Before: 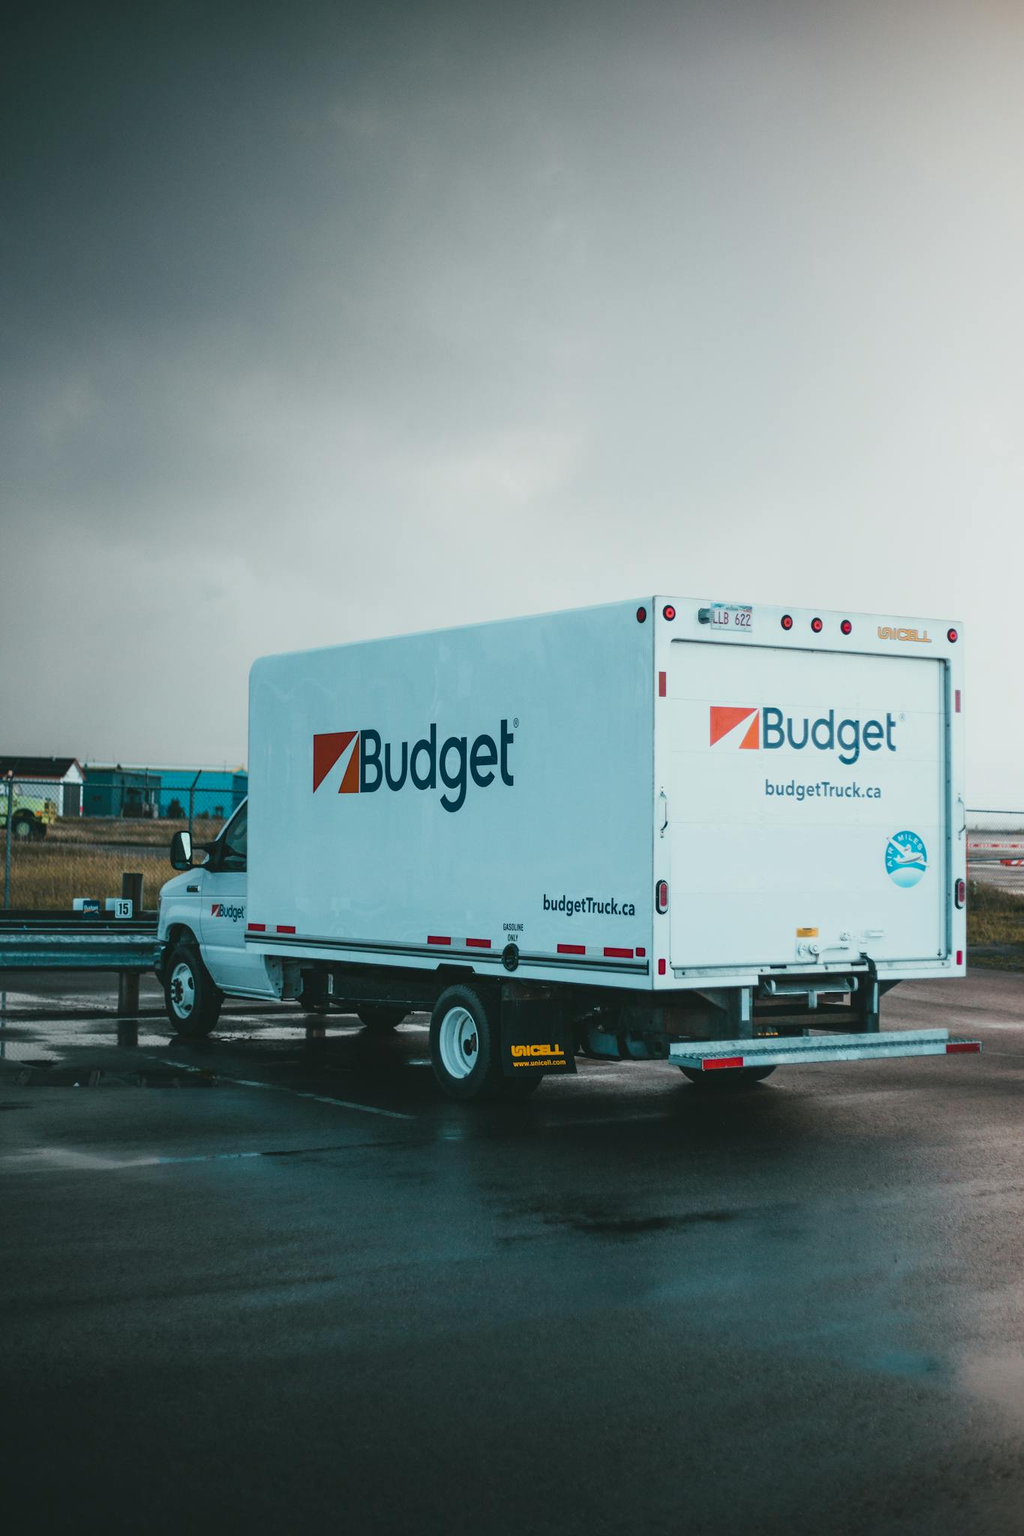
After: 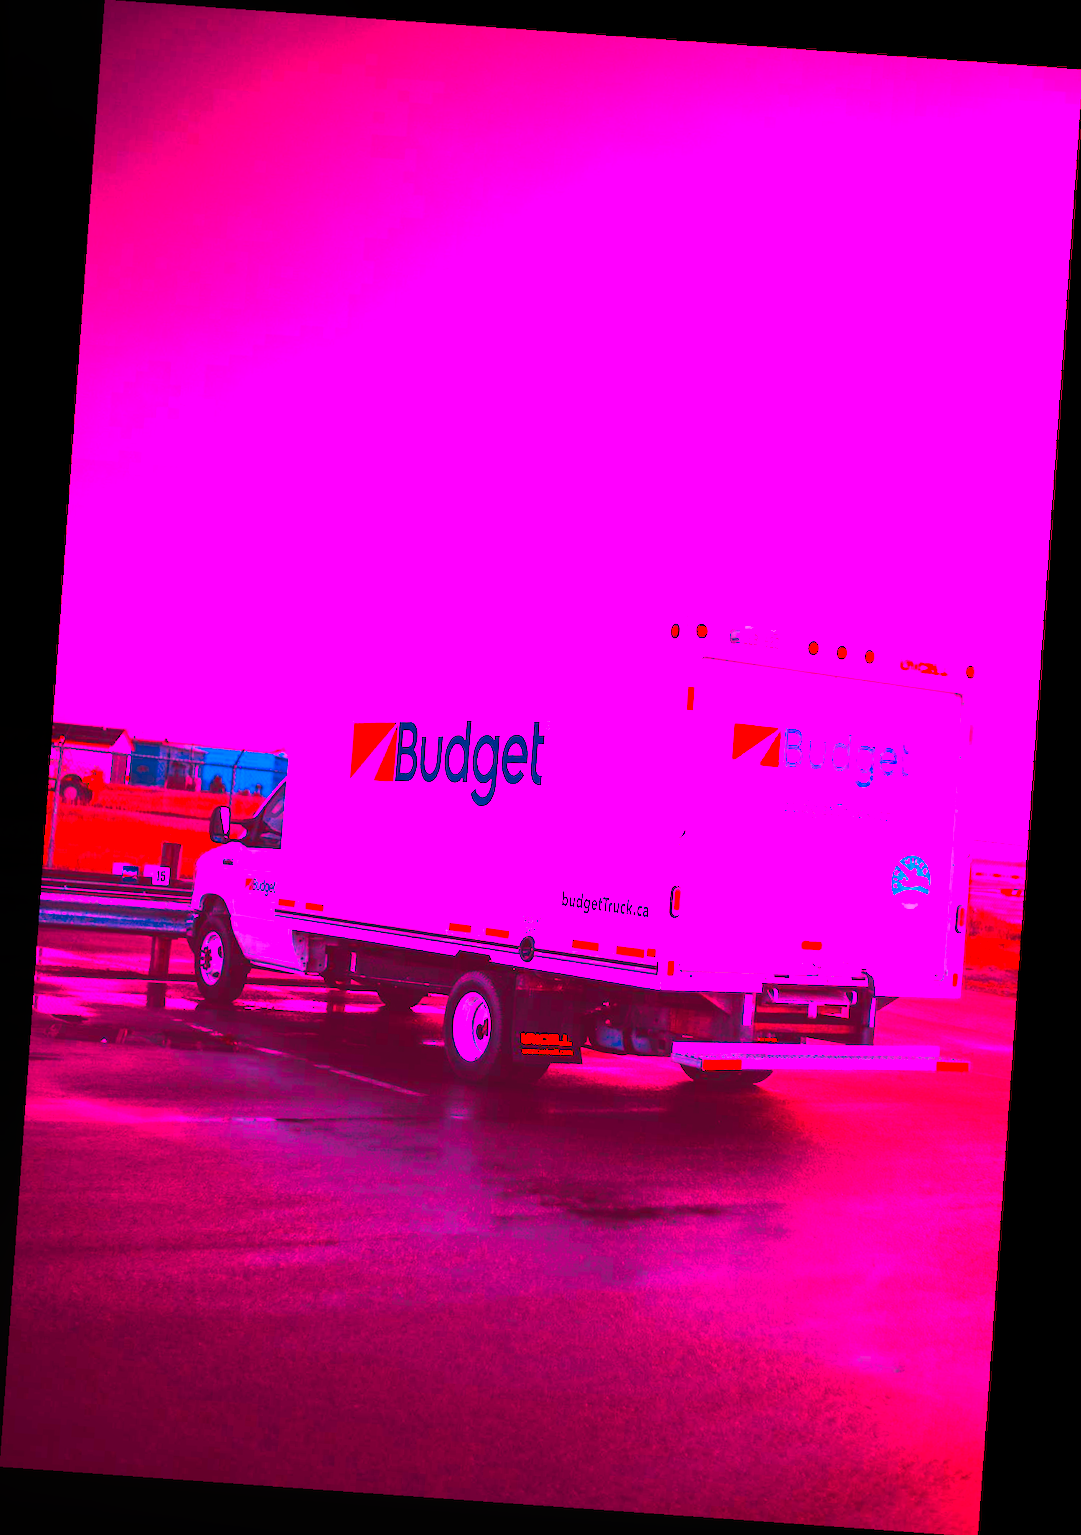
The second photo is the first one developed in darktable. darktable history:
color balance rgb: linear chroma grading › global chroma 50%, perceptual saturation grading › global saturation 2.34%, global vibrance 6.64%, contrast 12.71%, saturation formula JzAzBz (2021)
contrast equalizer: octaves 7, y [[0.6 ×6], [0.55 ×6], [0 ×6], [0 ×6], [0 ×6]], mix -0.3
white balance: red 4.26, blue 1.802
rotate and perspective: rotation 4.1°, automatic cropping off
